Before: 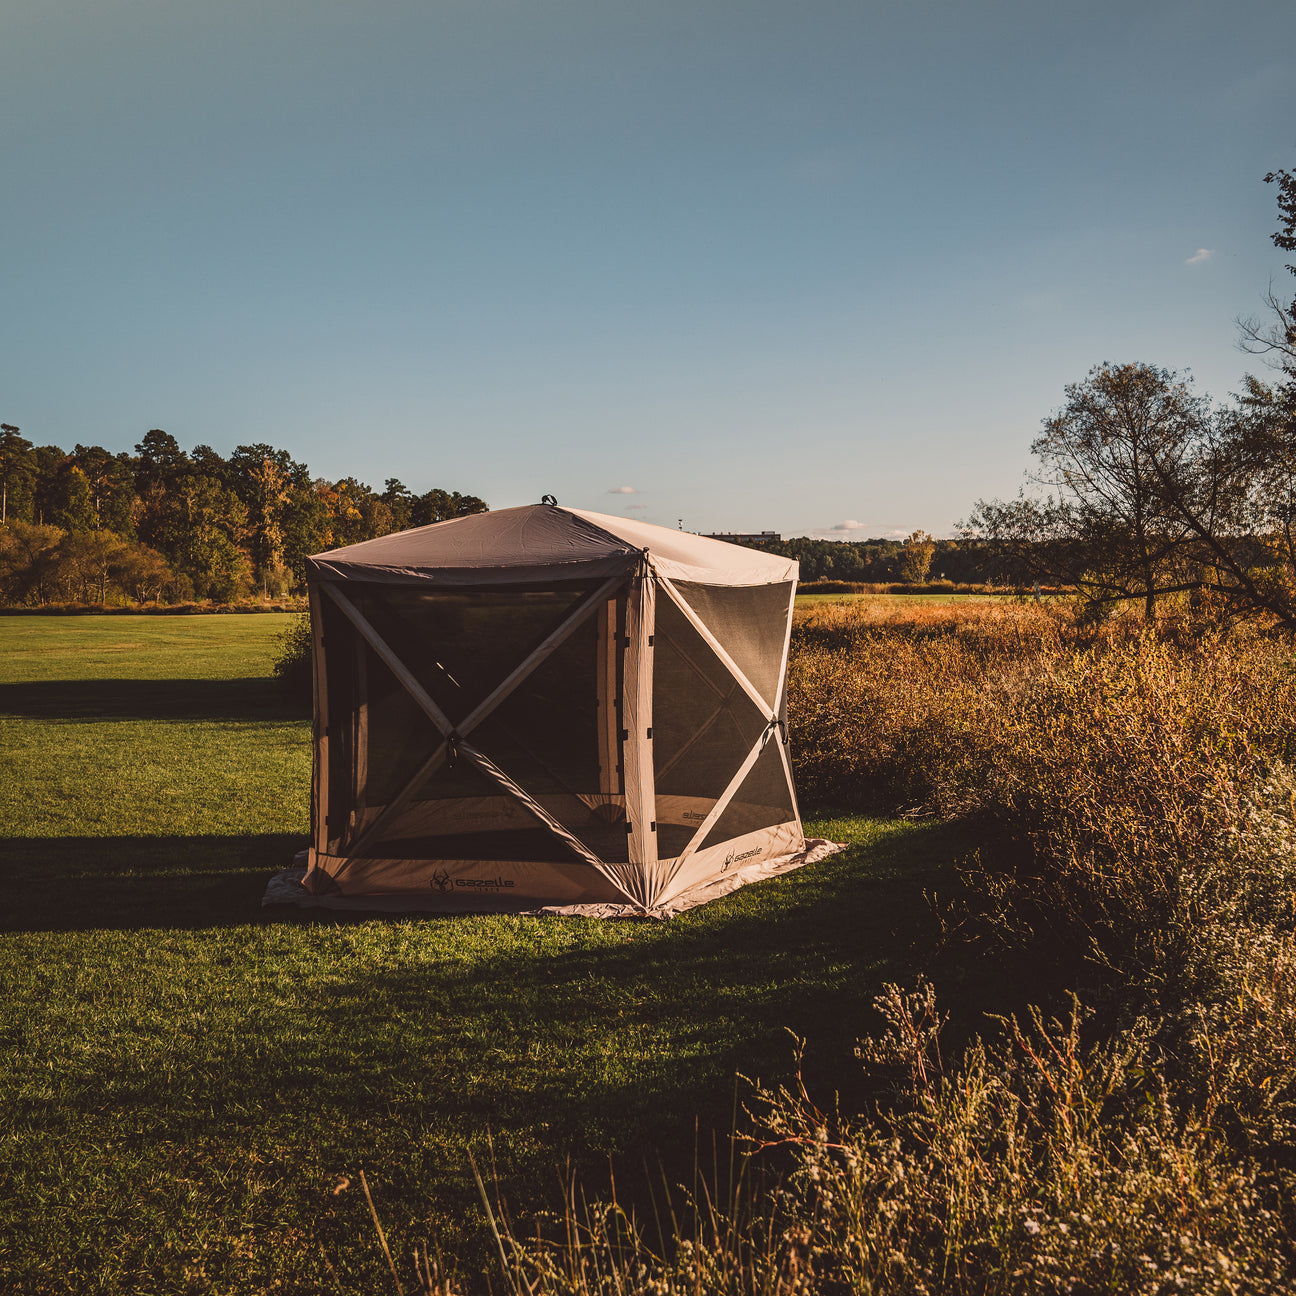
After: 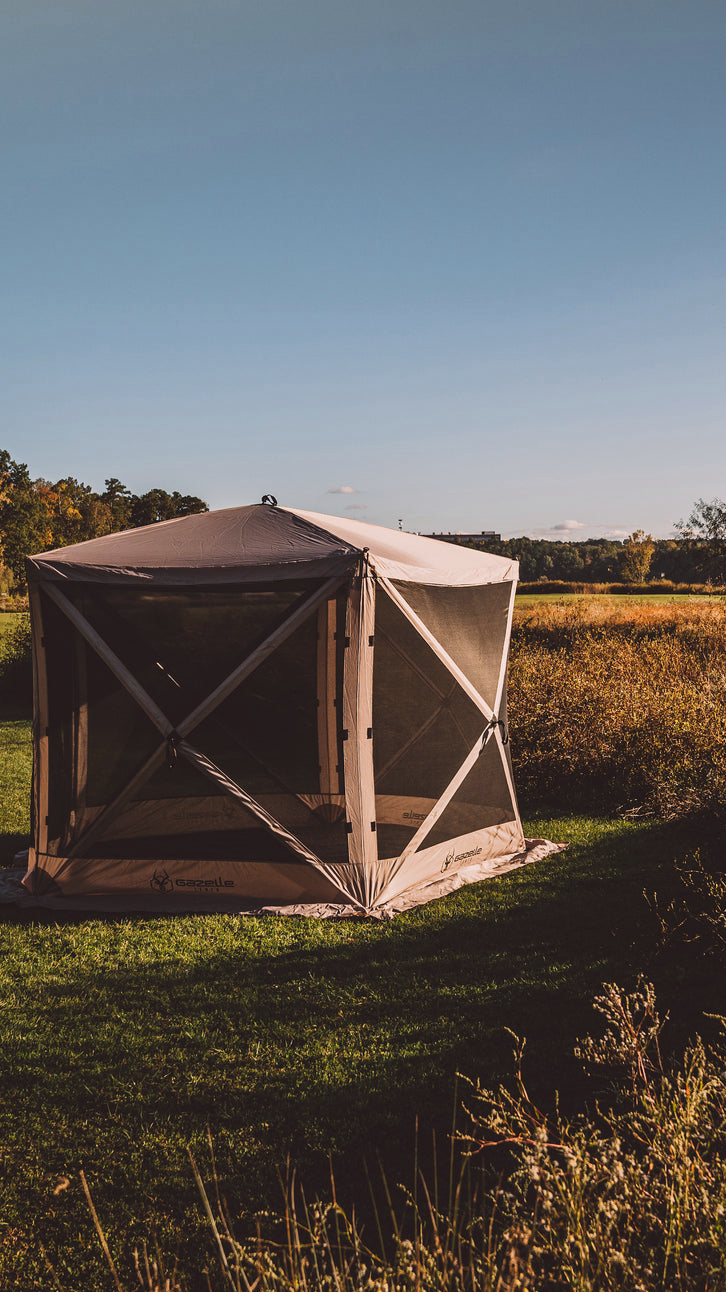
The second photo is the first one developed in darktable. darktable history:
crop: left 21.674%, right 22.086%
white balance: red 0.984, blue 1.059
